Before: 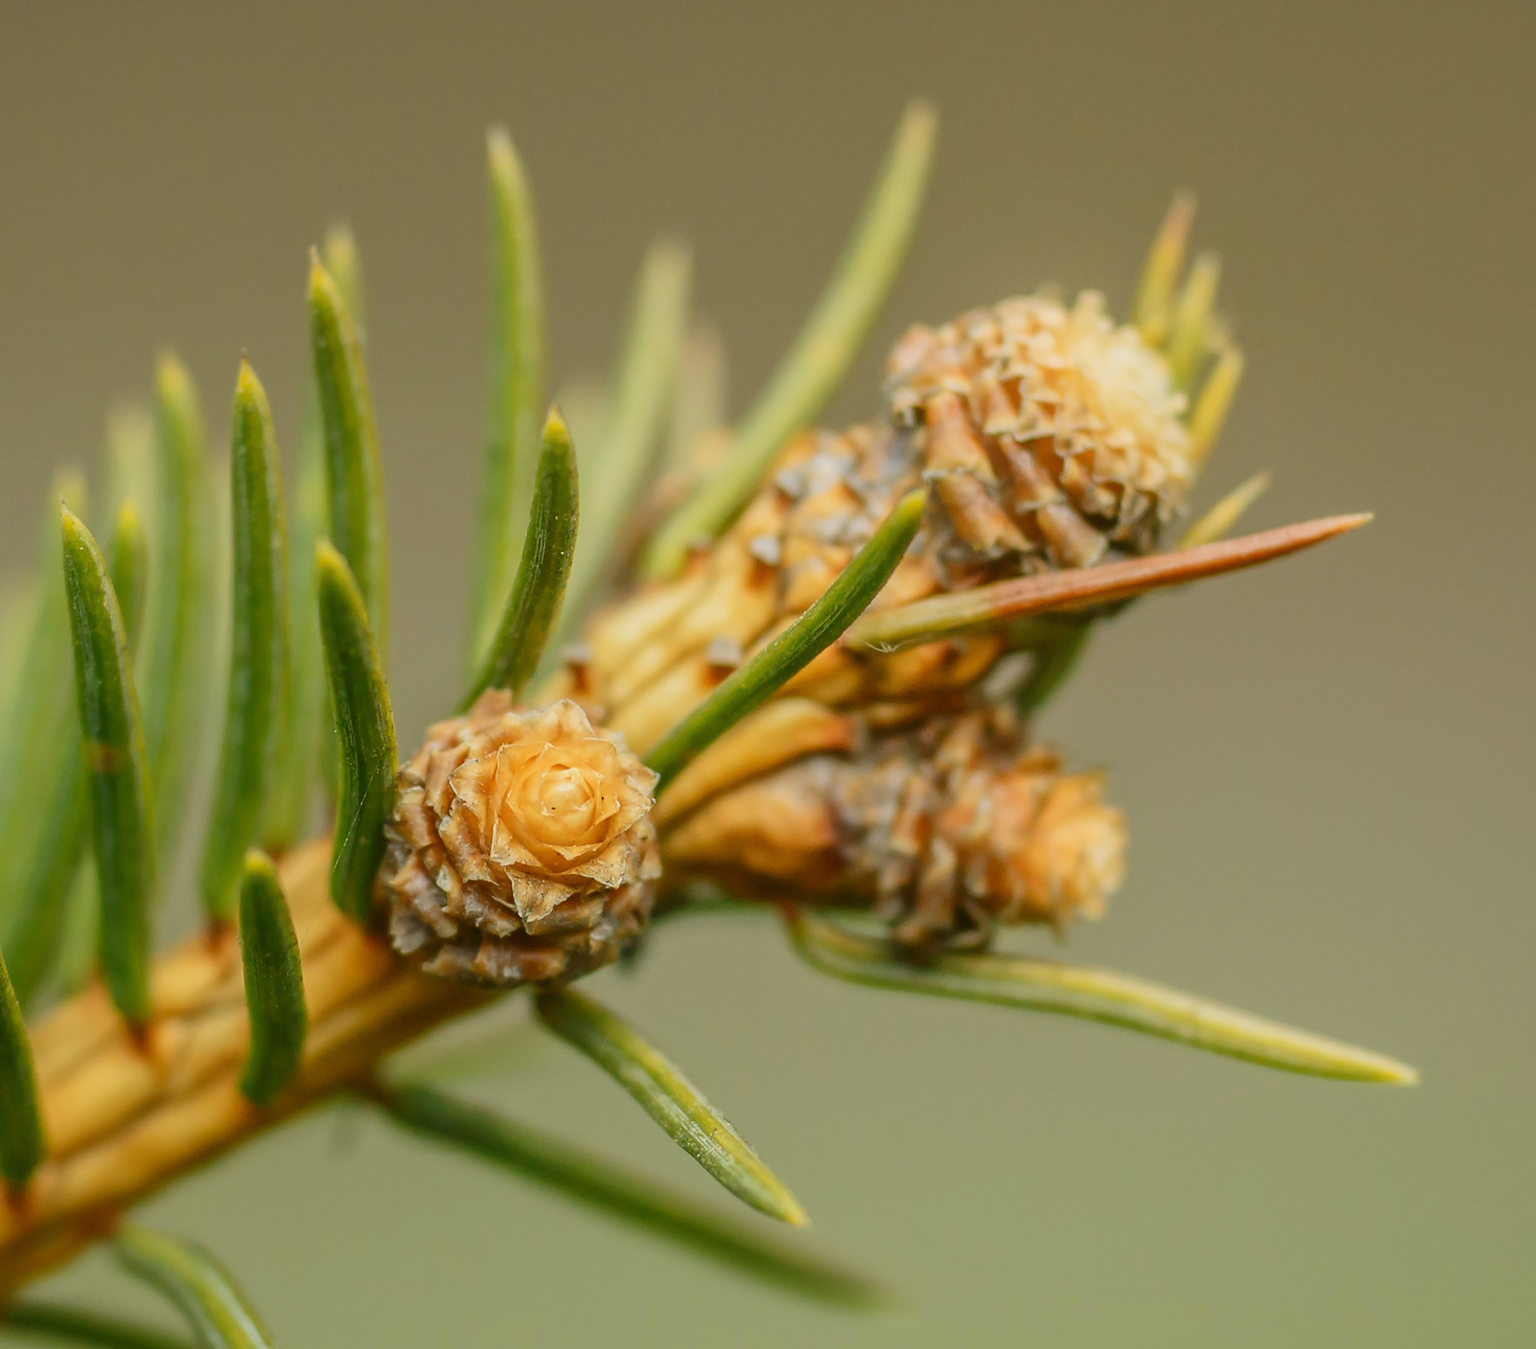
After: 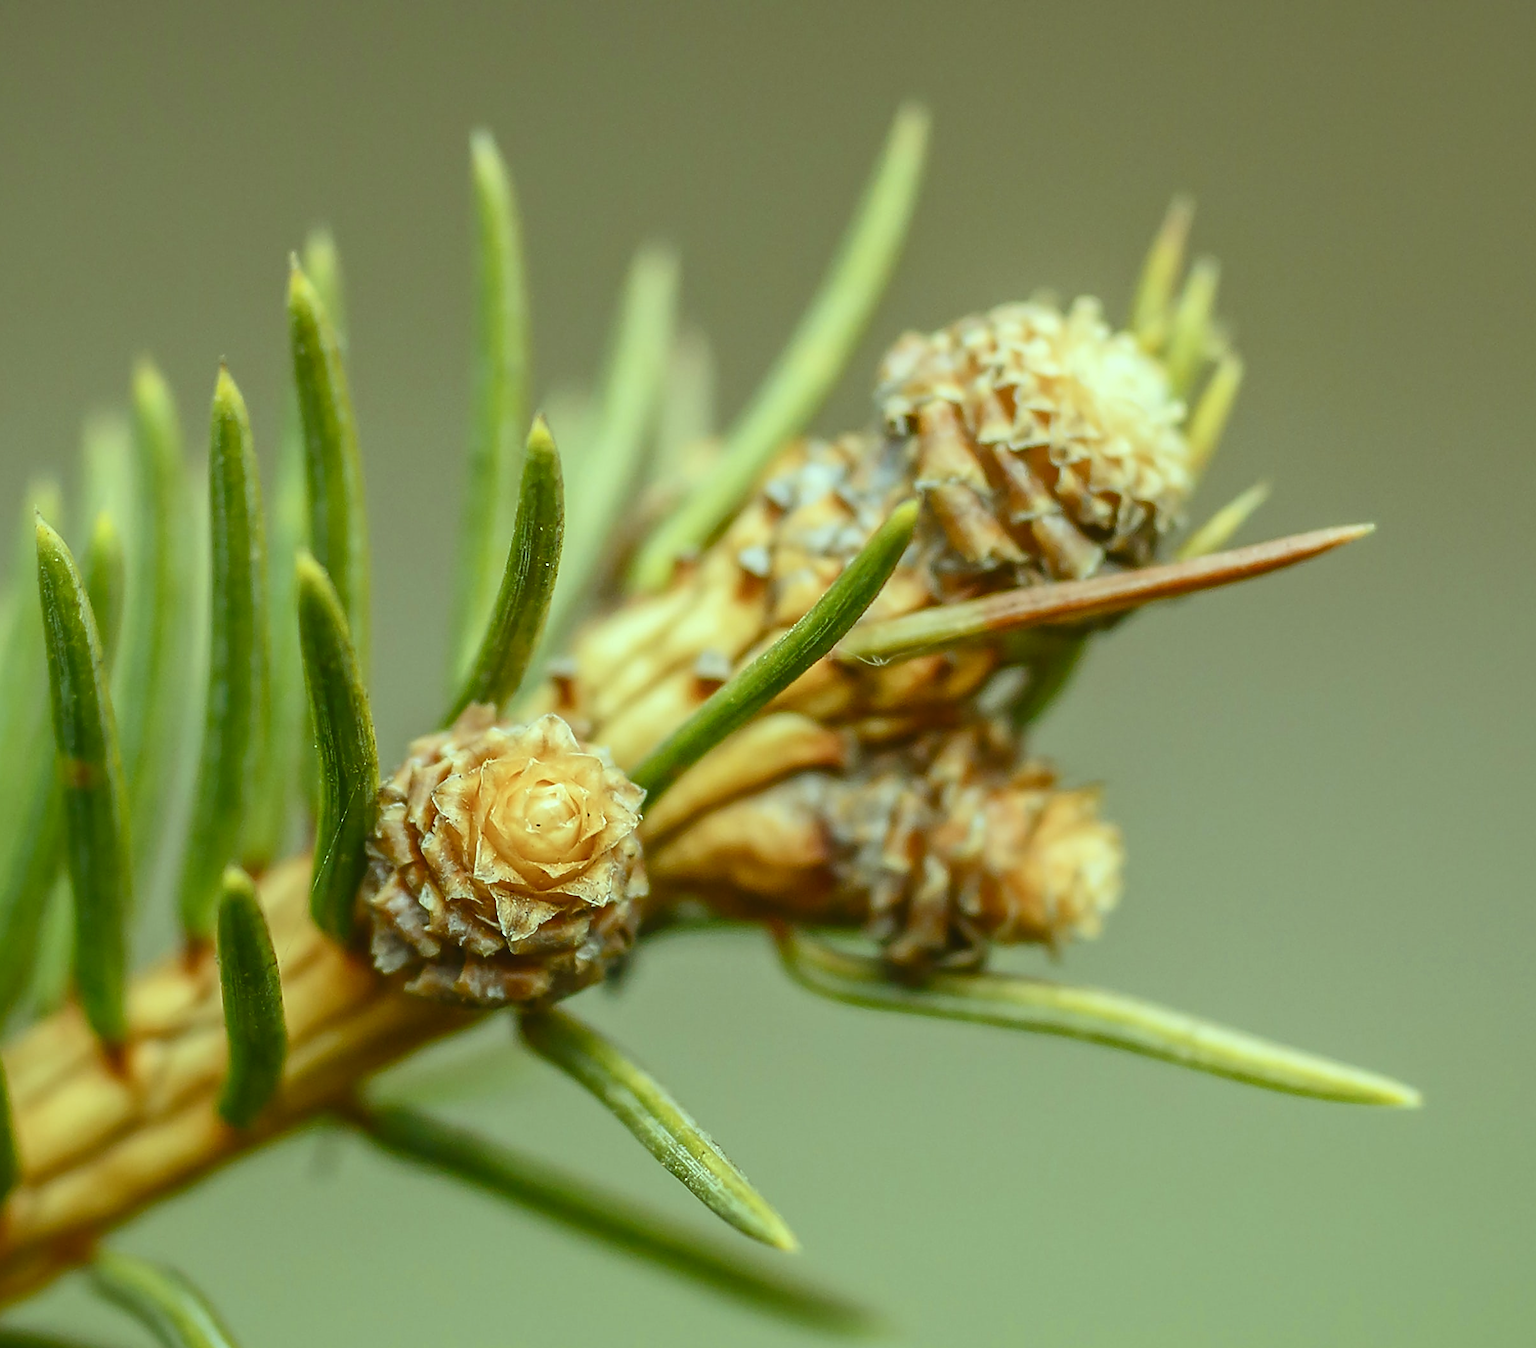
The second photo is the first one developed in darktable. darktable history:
crop: left 1.743%, right 0.268%, bottom 2.011%
color balance: mode lift, gamma, gain (sRGB), lift [0.997, 0.979, 1.021, 1.011], gamma [1, 1.084, 0.916, 0.998], gain [1, 0.87, 1.13, 1.101], contrast 4.55%, contrast fulcrum 38.24%, output saturation 104.09%
color balance rgb: shadows lift › chroma 1%, shadows lift › hue 28.8°, power › hue 60°, highlights gain › chroma 1%, highlights gain › hue 60°, global offset › luminance 0.25%, perceptual saturation grading › highlights -20%, perceptual saturation grading › shadows 20%, perceptual brilliance grading › highlights 5%, perceptual brilliance grading › shadows -10%, global vibrance 19.67%
sharpen: on, module defaults
